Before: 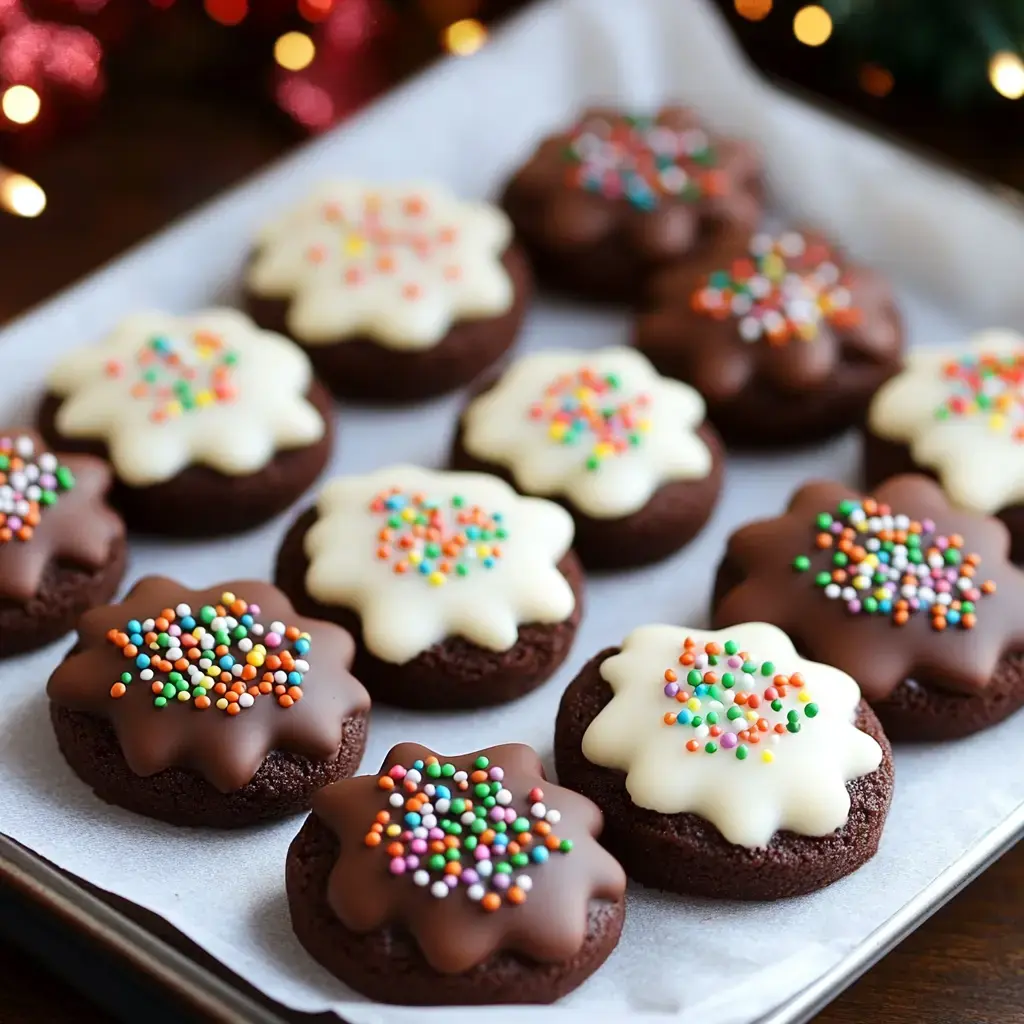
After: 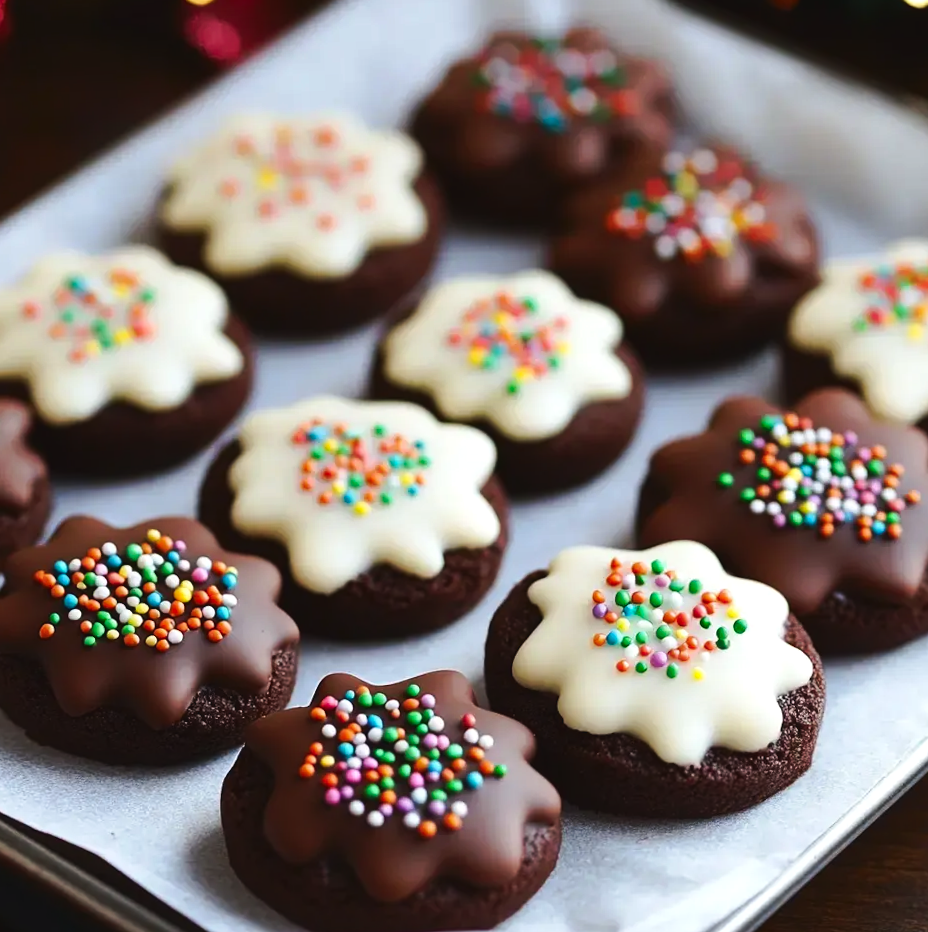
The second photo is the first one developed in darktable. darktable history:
exposure: black level correction -0.009, exposure 0.067 EV, compensate highlight preservation false
crop and rotate: angle 2.06°, left 6.125%, top 5.677%
contrast brightness saturation: contrast 0.067, brightness -0.134, saturation 0.064
tone curve: curves: ch0 [(0, 0) (0.003, 0.003) (0.011, 0.01) (0.025, 0.023) (0.044, 0.041) (0.069, 0.064) (0.1, 0.092) (0.136, 0.125) (0.177, 0.163) (0.224, 0.207) (0.277, 0.255) (0.335, 0.309) (0.399, 0.375) (0.468, 0.459) (0.543, 0.548) (0.623, 0.629) (0.709, 0.716) (0.801, 0.808) (0.898, 0.911) (1, 1)], preserve colors none
